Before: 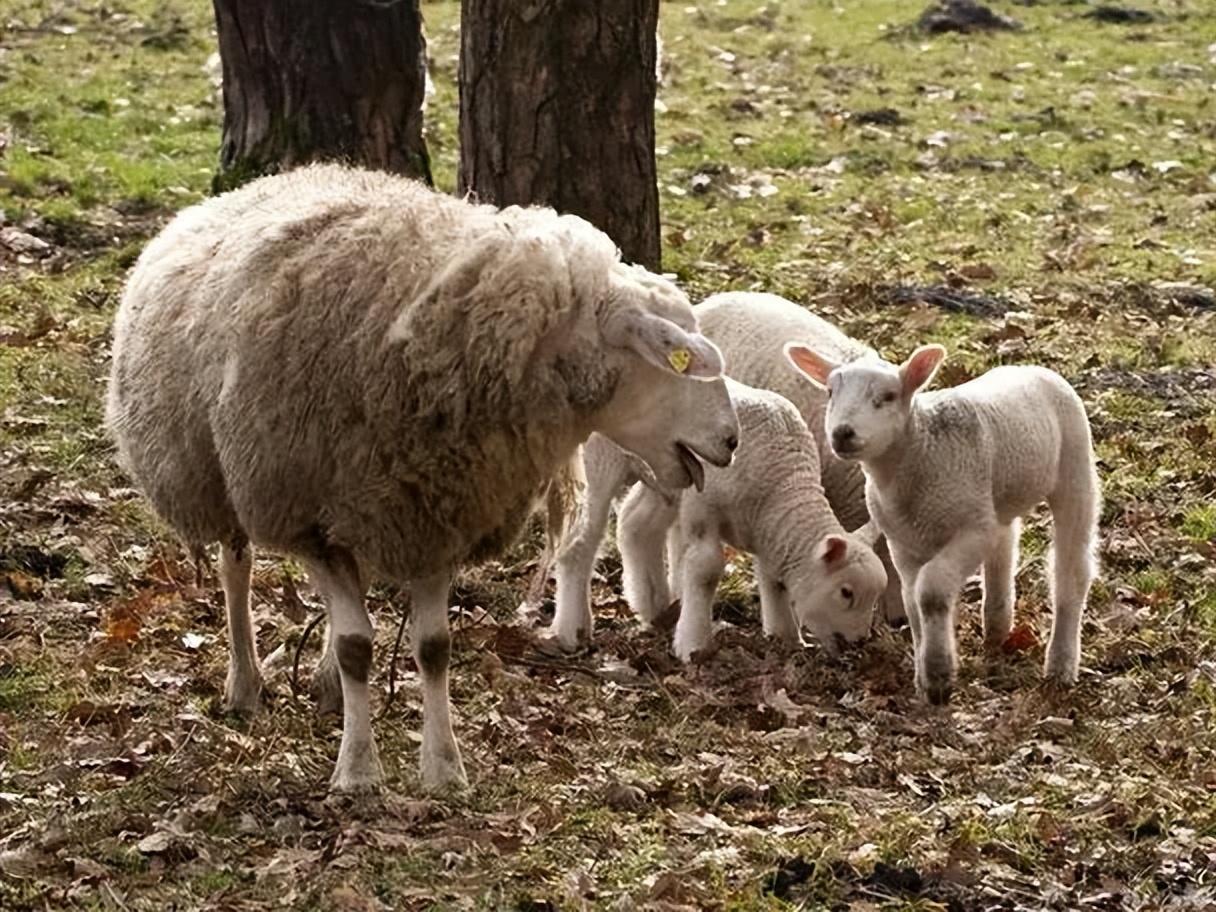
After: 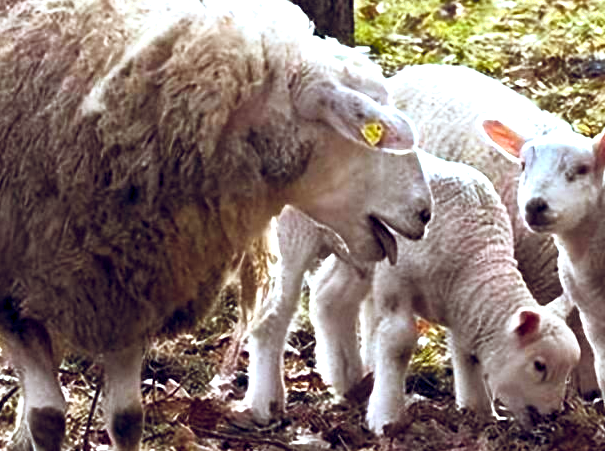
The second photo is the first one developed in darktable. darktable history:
color balance rgb: shadows lift › chroma 1.033%, shadows lift › hue 28.47°, power › hue 63.15°, global offset › luminance -0.301%, global offset › chroma 0.307%, global offset › hue 259.4°, linear chroma grading › global chroma 14.929%, perceptual saturation grading › global saturation 19.991%, global vibrance 35.807%, contrast 10.419%
color correction: highlights a* -9.56, highlights b* -21.43
exposure: black level correction 0, exposure 0.698 EV, compensate exposure bias true, compensate highlight preservation false
crop: left 25.279%, top 24.924%, right 24.917%, bottom 25.547%
contrast brightness saturation: contrast 0.03, brightness -0.045
shadows and highlights: shadows -1.38, highlights 39.33
